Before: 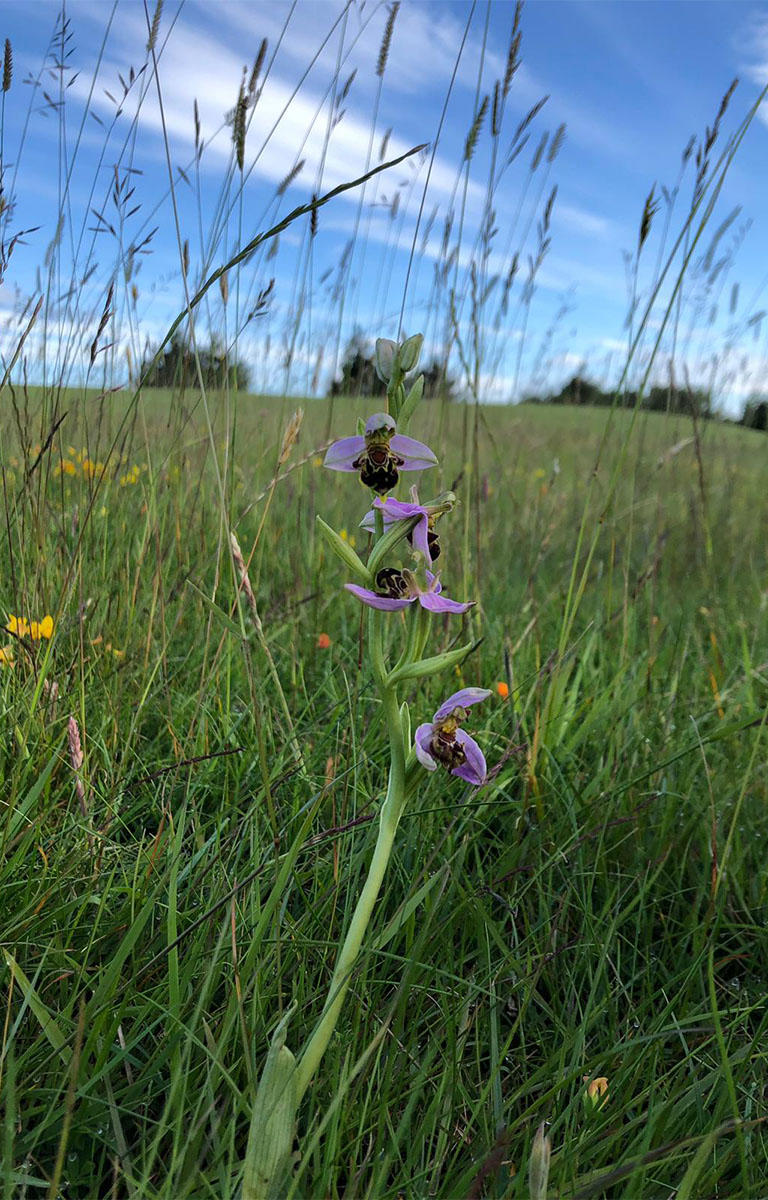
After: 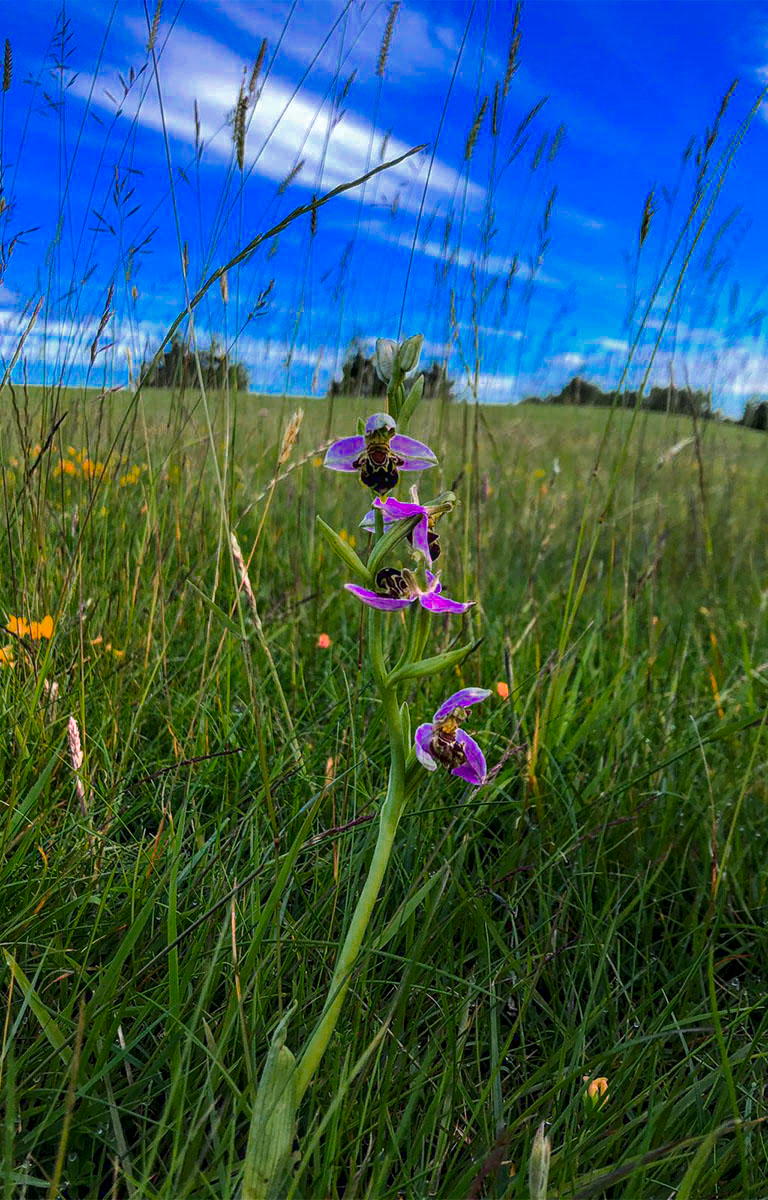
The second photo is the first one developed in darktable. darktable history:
color zones: curves: ch0 [(0, 0.553) (0.123, 0.58) (0.23, 0.419) (0.468, 0.155) (0.605, 0.132) (0.723, 0.063) (0.833, 0.172) (0.921, 0.468)]; ch1 [(0.025, 0.645) (0.229, 0.584) (0.326, 0.551) (0.537, 0.446) (0.599, 0.911) (0.708, 1) (0.805, 0.944)]; ch2 [(0.086, 0.468) (0.254, 0.464) (0.638, 0.564) (0.702, 0.592) (0.768, 0.564)]
local contrast: highlights 27%, detail 130%
exposure: exposure 0.271 EV, compensate highlight preservation false
tone equalizer: on, module defaults
tone curve: curves: ch0 [(0, 0.03) (0.037, 0.045) (0.123, 0.123) (0.19, 0.186) (0.277, 0.279) (0.474, 0.517) (0.584, 0.664) (0.678, 0.777) (0.875, 0.92) (1, 0.965)]; ch1 [(0, 0) (0.243, 0.245) (0.402, 0.41) (0.493, 0.487) (0.508, 0.503) (0.531, 0.532) (0.551, 0.556) (0.637, 0.671) (0.694, 0.732) (1, 1)]; ch2 [(0, 0) (0.249, 0.216) (0.356, 0.329) (0.424, 0.442) (0.476, 0.477) (0.498, 0.503) (0.517, 0.524) (0.532, 0.547) (0.562, 0.576) (0.614, 0.644) (0.706, 0.748) (0.808, 0.809) (0.991, 0.968)], color space Lab, linked channels, preserve colors none
